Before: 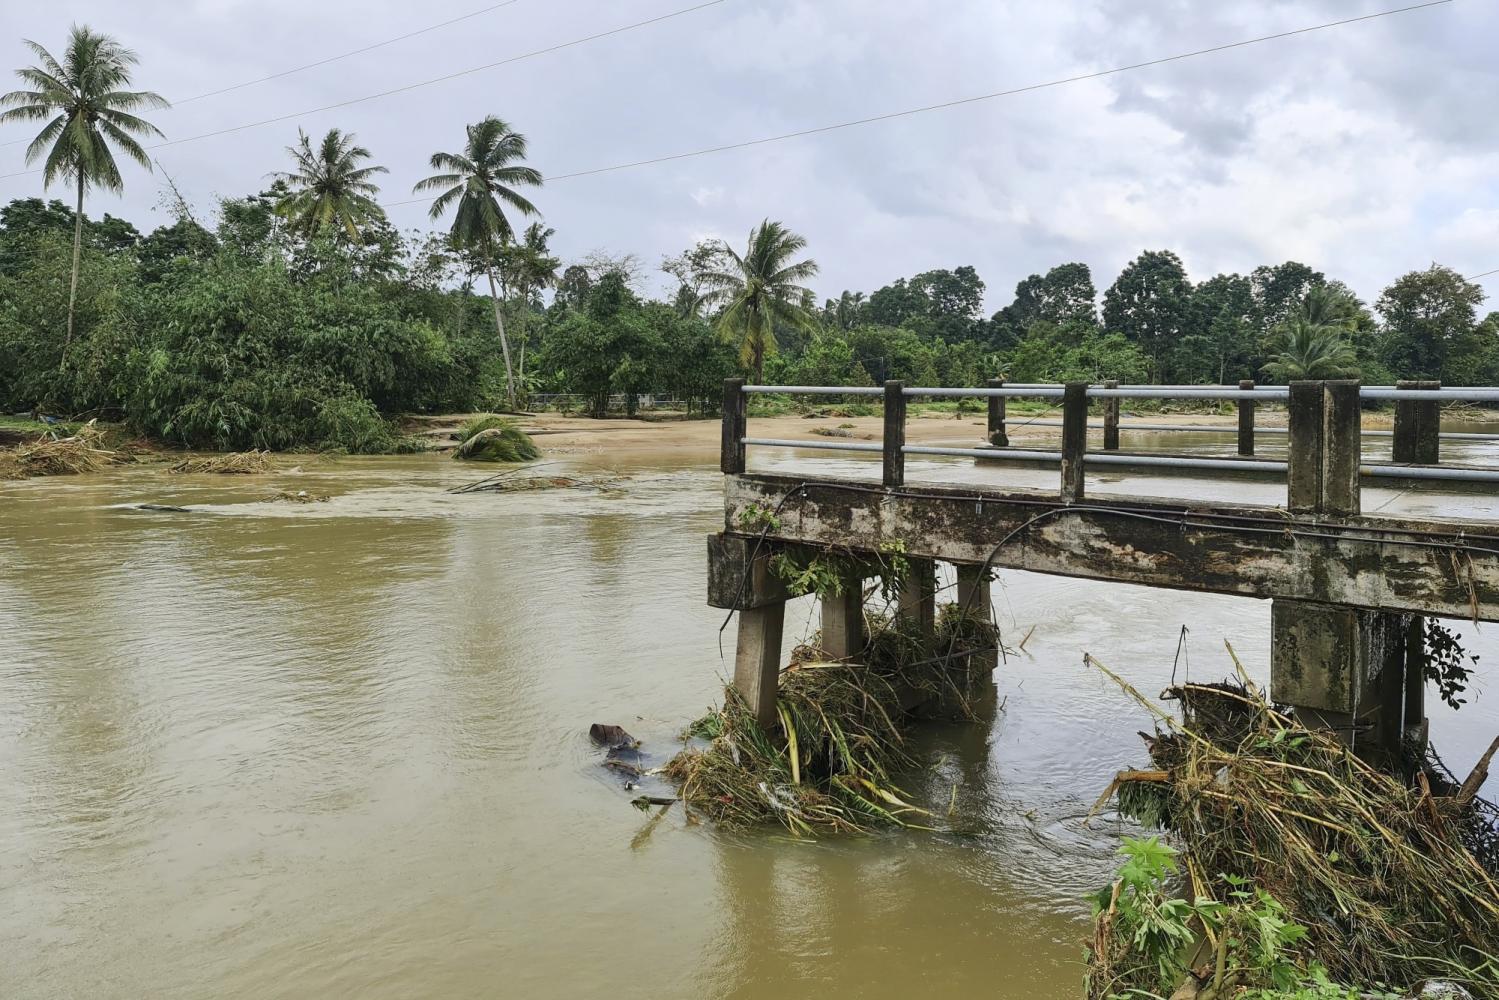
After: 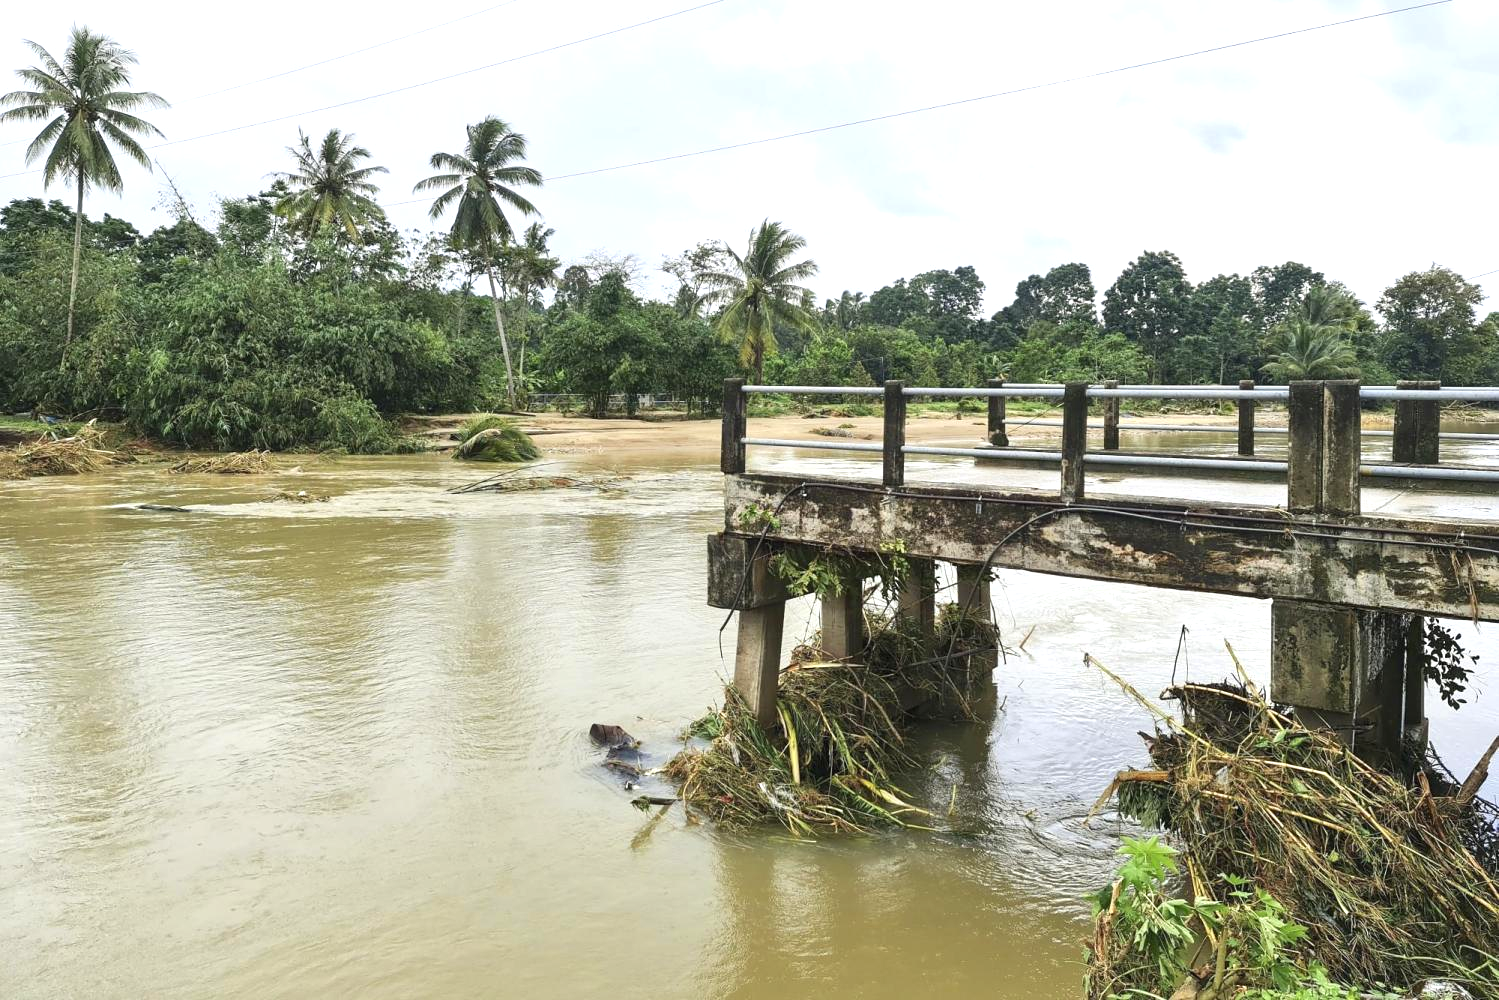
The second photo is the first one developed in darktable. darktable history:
tone equalizer: on, module defaults
exposure: black level correction 0, exposure 0.699 EV, compensate highlight preservation false
